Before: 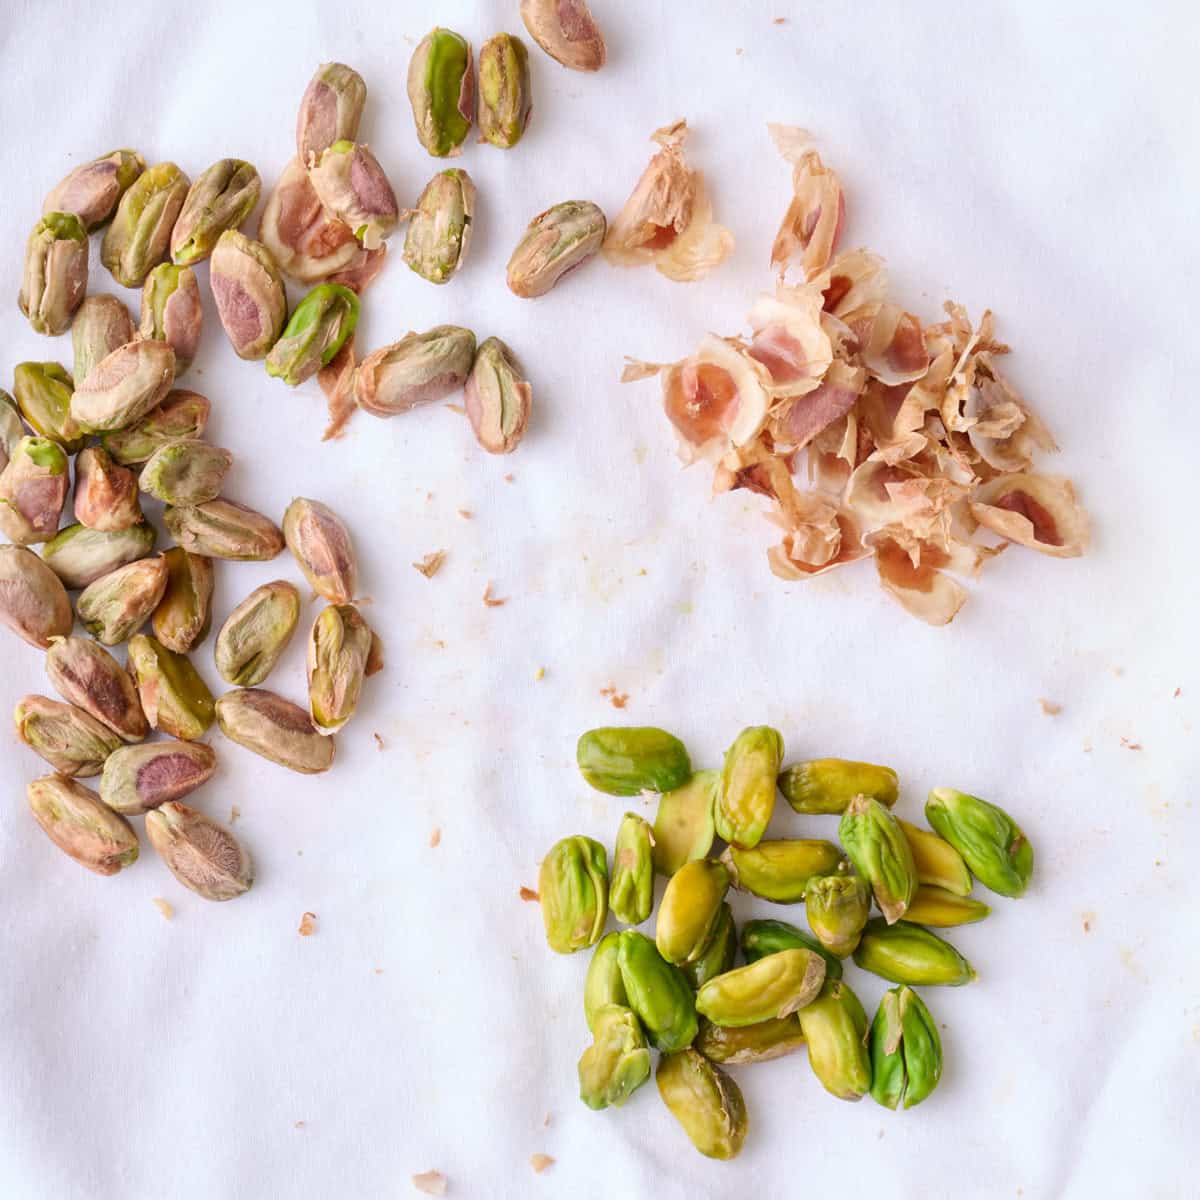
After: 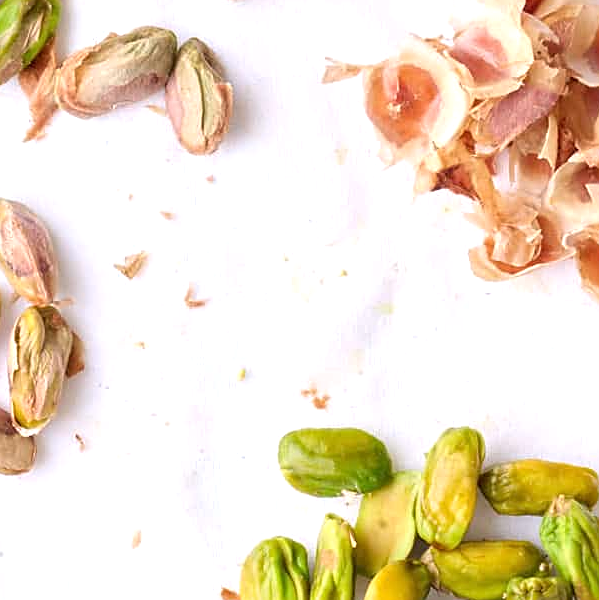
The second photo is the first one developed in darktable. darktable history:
sharpen: on, module defaults
crop: left 25%, top 25%, right 25%, bottom 25%
exposure: exposure 0.4 EV, compensate highlight preservation false
